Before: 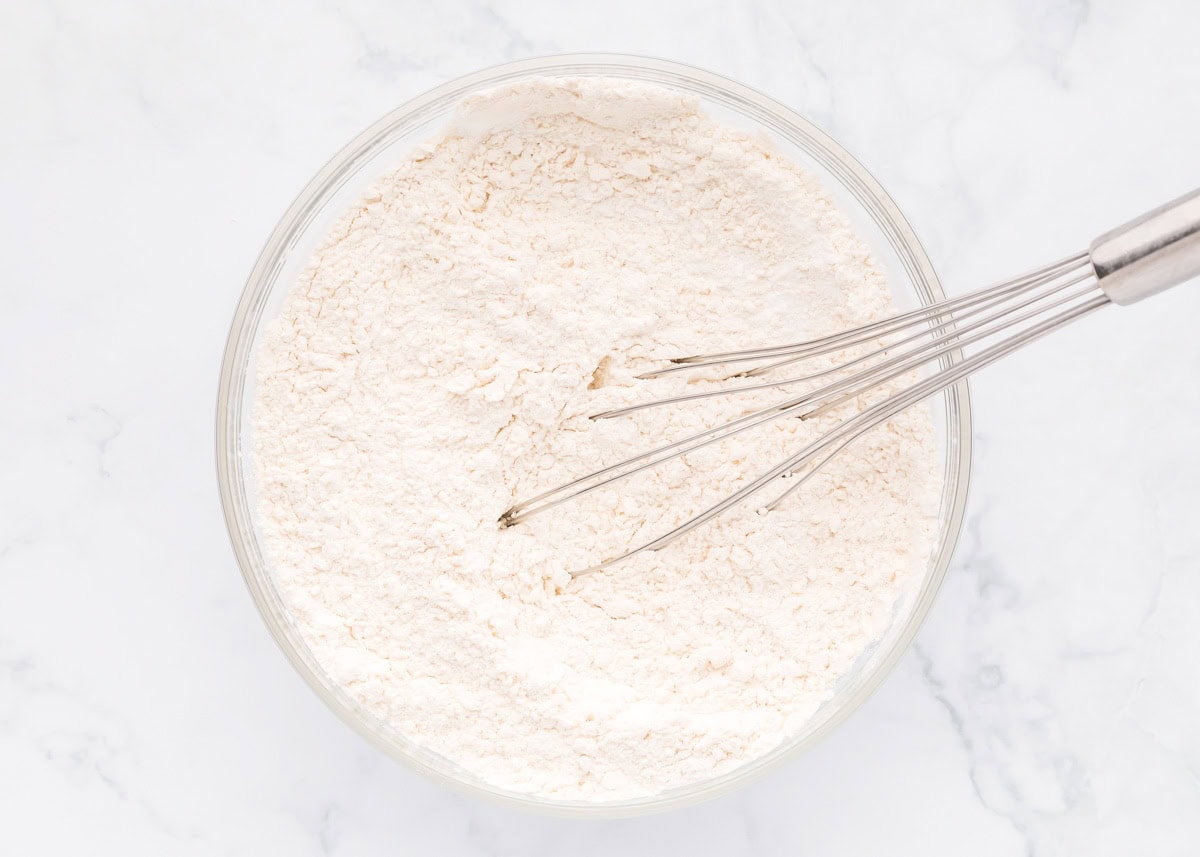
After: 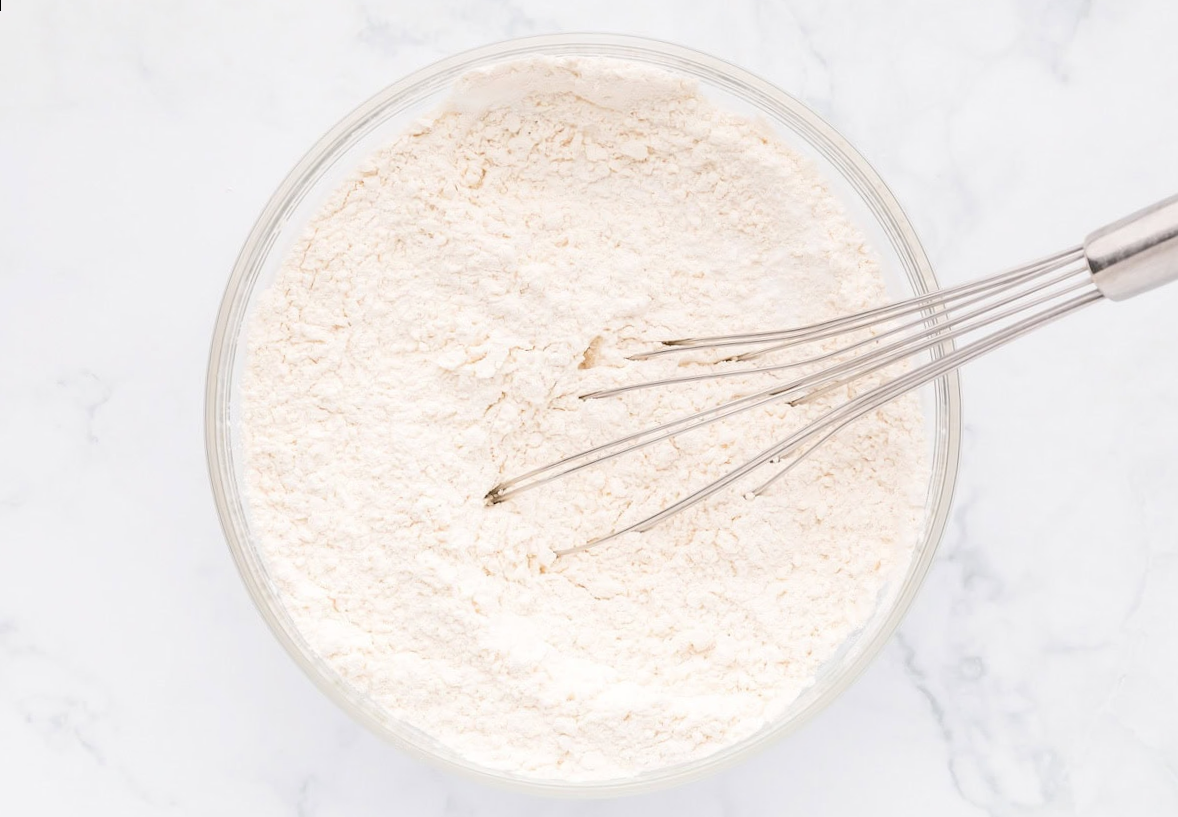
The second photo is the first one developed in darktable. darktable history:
rotate and perspective: rotation 1.71°, crop left 0.019, crop right 0.981, crop top 0.042, crop bottom 0.958
